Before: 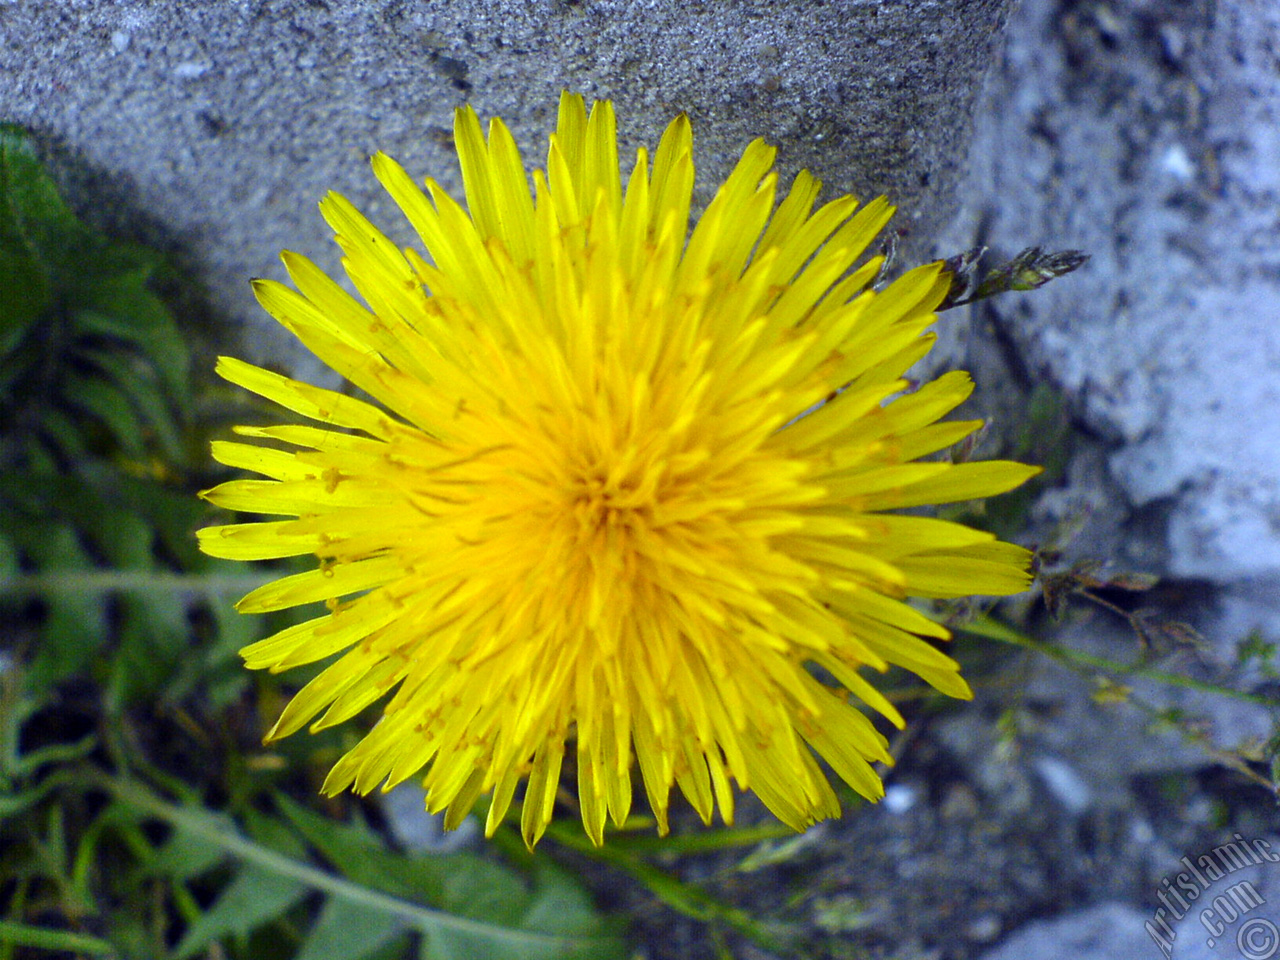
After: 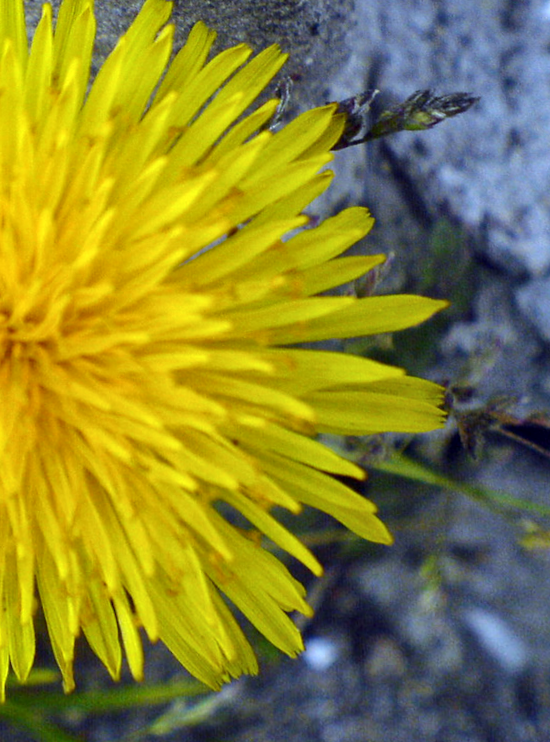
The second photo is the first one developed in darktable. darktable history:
crop: left 45.721%, top 13.393%, right 14.118%, bottom 10.01%
local contrast: mode bilateral grid, contrast 20, coarseness 50, detail 120%, midtone range 0.2
rotate and perspective: rotation 0.128°, lens shift (vertical) -0.181, lens shift (horizontal) -0.044, shear 0.001, automatic cropping off
